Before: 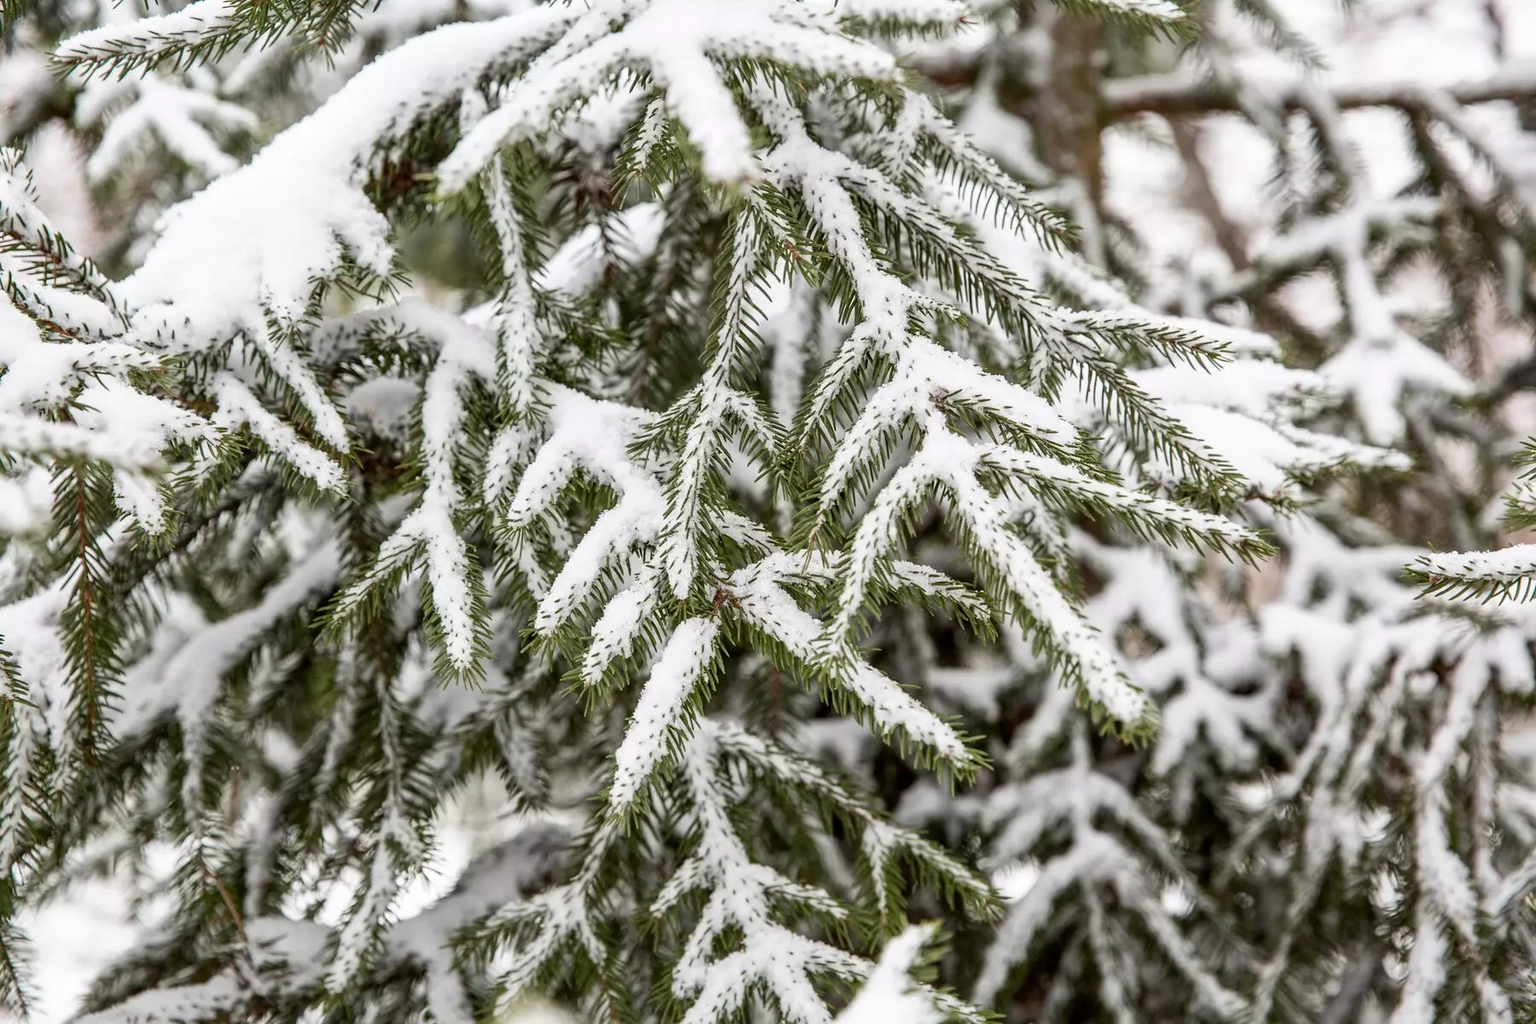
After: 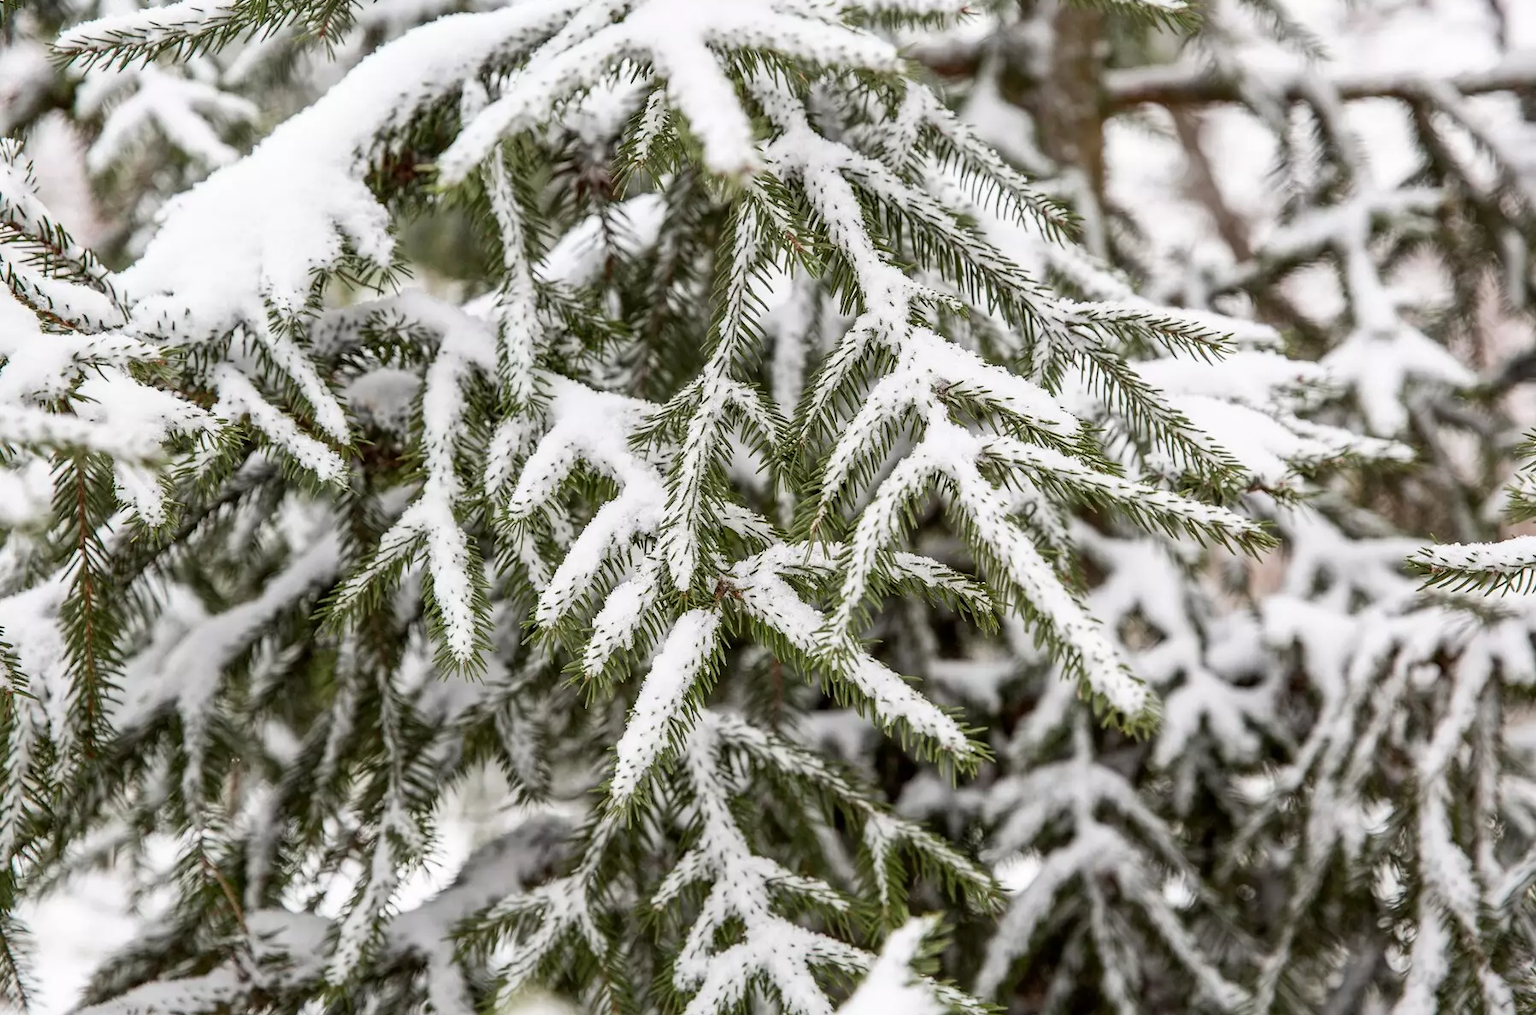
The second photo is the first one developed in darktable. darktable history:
crop: top 0.962%, right 0.116%
